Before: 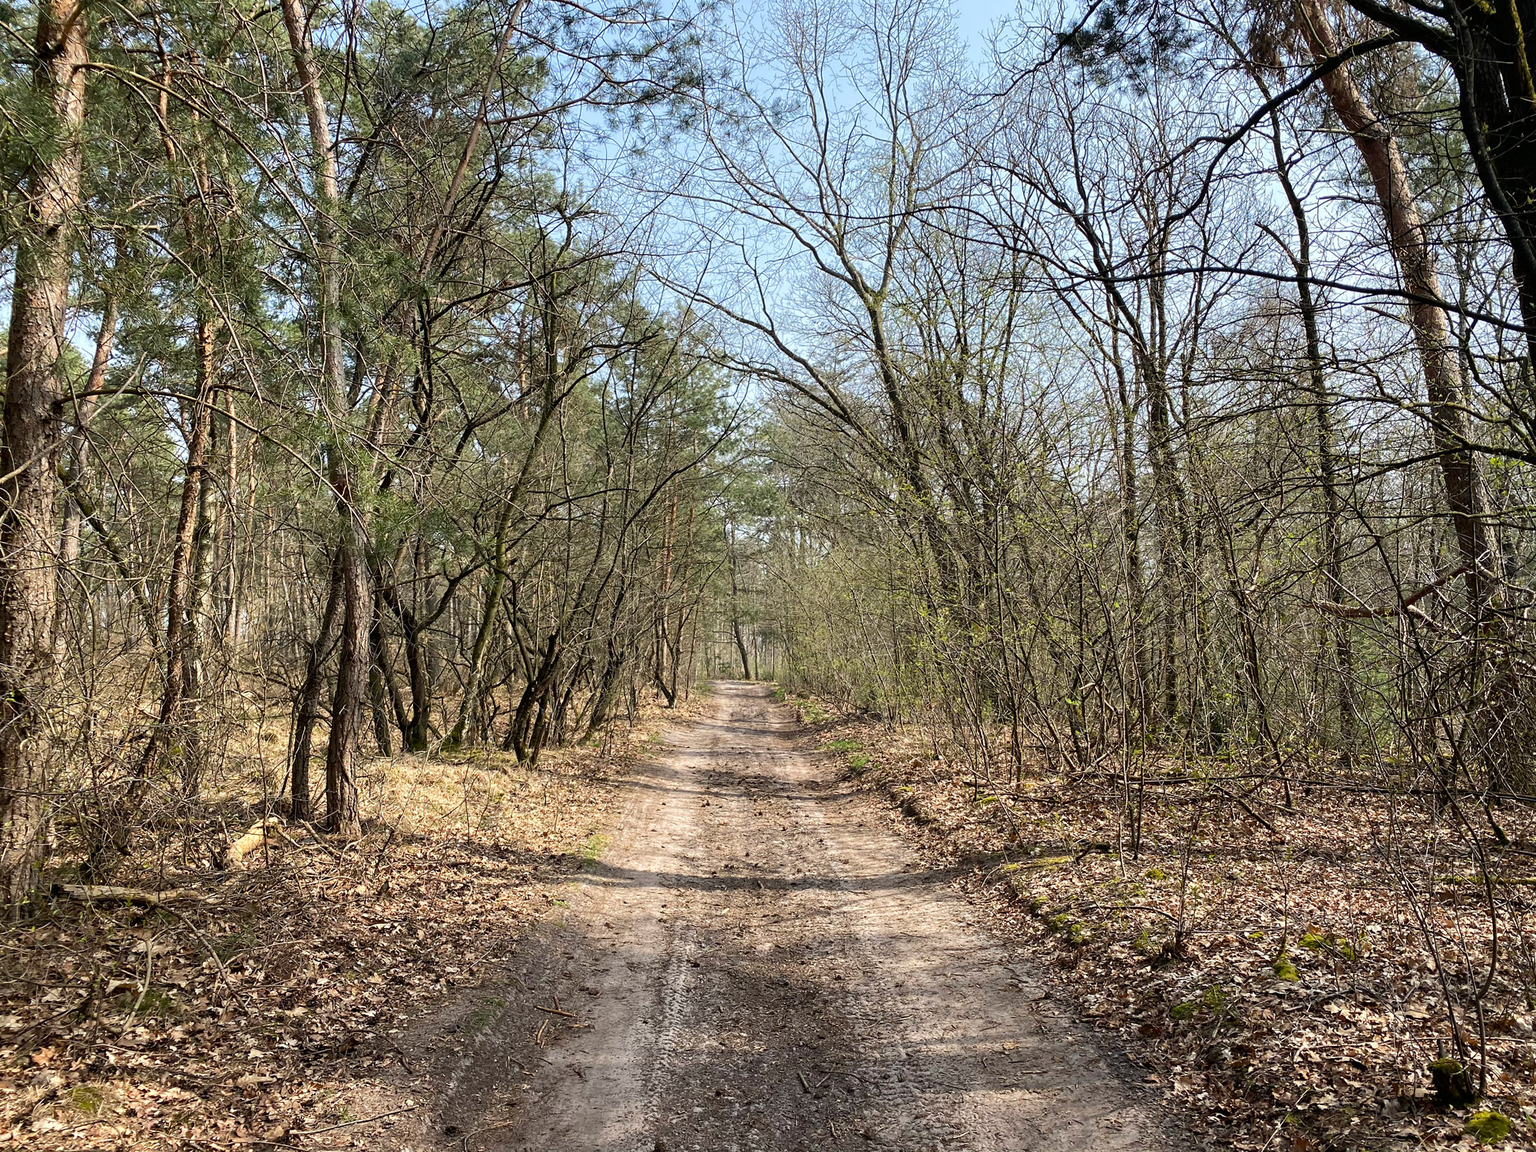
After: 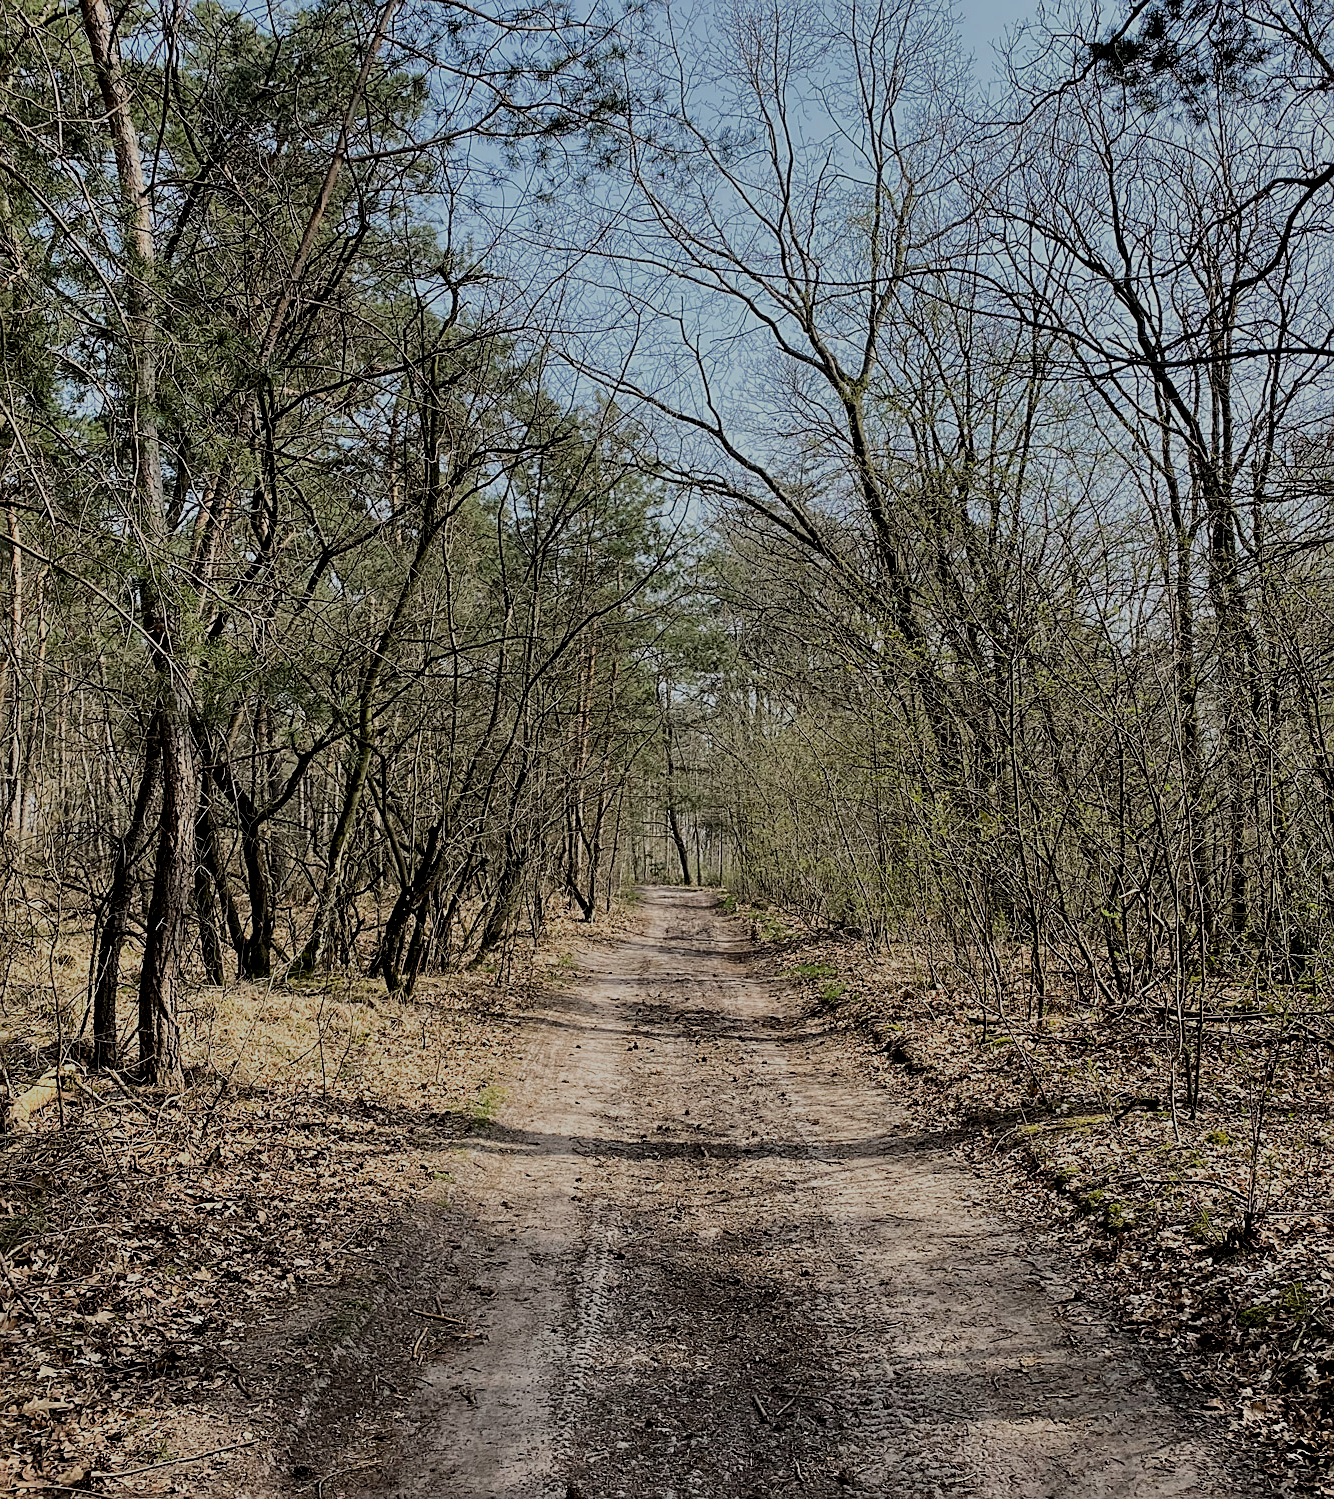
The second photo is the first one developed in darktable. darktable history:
crop and rotate: left 14.345%, right 18.928%
filmic rgb: black relative exposure -7.65 EV, white relative exposure 4.56 EV, hardness 3.61
exposure: black level correction 0.009, exposure -0.673 EV, compensate exposure bias true, compensate highlight preservation false
shadows and highlights: radius 116.79, shadows 41.55, highlights -61.82, soften with gaussian
color zones: curves: ch0 [(0, 0.558) (0.143, 0.548) (0.286, 0.447) (0.429, 0.259) (0.571, 0.5) (0.714, 0.5) (0.857, 0.593) (1, 0.558)]; ch1 [(0, 0.543) (0.01, 0.544) (0.12, 0.492) (0.248, 0.458) (0.5, 0.534) (0.748, 0.5) (0.99, 0.469) (1, 0.543)]; ch2 [(0, 0.507) (0.143, 0.522) (0.286, 0.505) (0.429, 0.5) (0.571, 0.5) (0.714, 0.5) (0.857, 0.5) (1, 0.507)]
sharpen: on, module defaults
local contrast: highlights 102%, shadows 100%, detail 120%, midtone range 0.2
